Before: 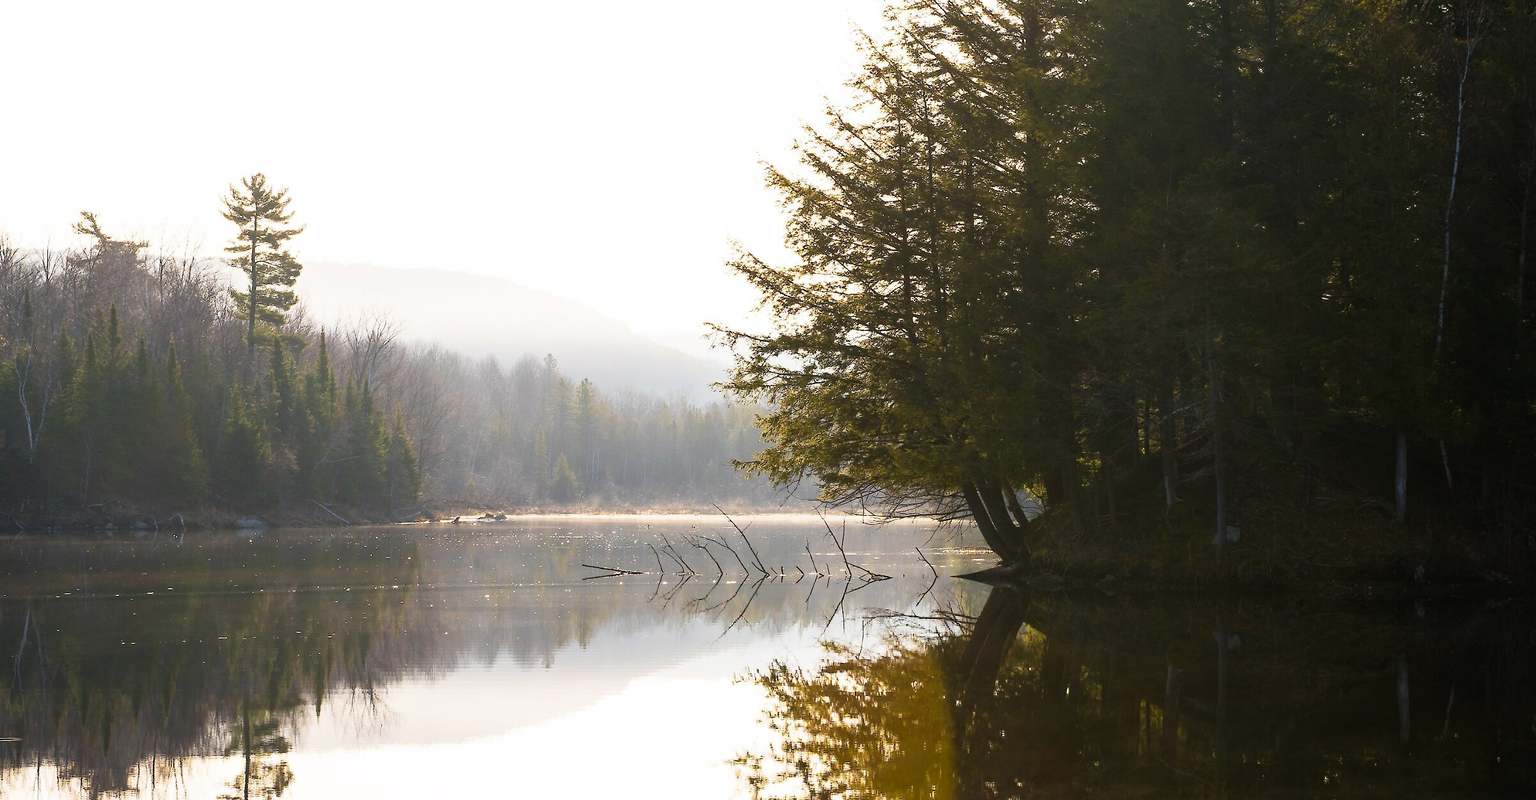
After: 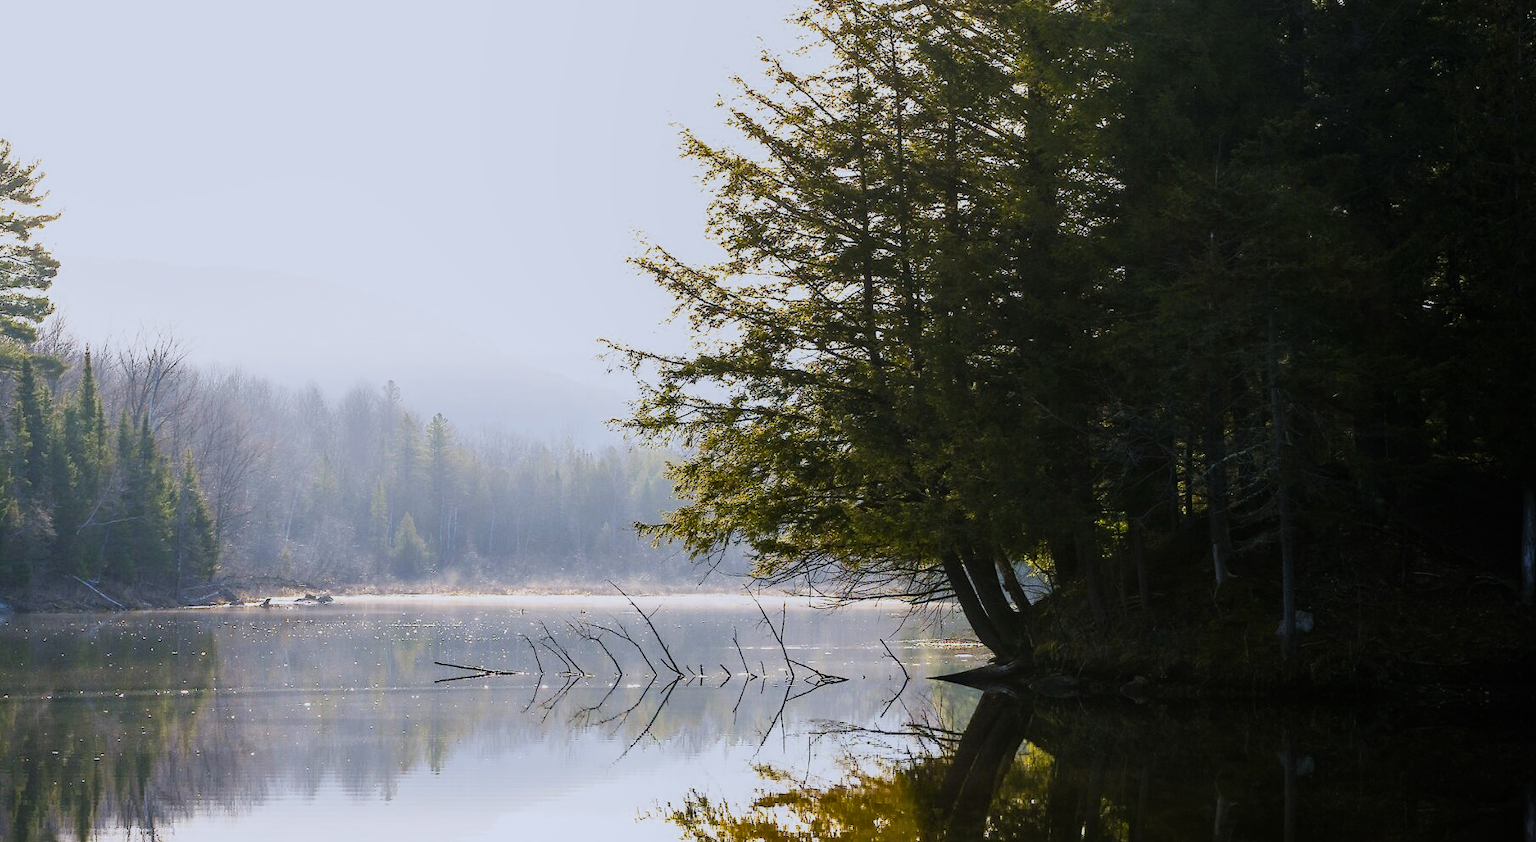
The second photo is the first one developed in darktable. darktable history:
white balance: red 0.926, green 1.003, blue 1.133
filmic rgb: black relative exposure -7.15 EV, white relative exposure 5.36 EV, hardness 3.02
crop: left 16.768%, top 8.653%, right 8.362%, bottom 12.485%
color balance rgb: shadows lift › chroma 1%, shadows lift › hue 217.2°, power › hue 310.8°, highlights gain › chroma 1%, highlights gain › hue 54°, global offset › luminance 0.5%, global offset › hue 171.6°, perceptual saturation grading › global saturation 14.09%, perceptual saturation grading › highlights -25%, perceptual saturation grading › shadows 30%, perceptual brilliance grading › highlights 13.42%, perceptual brilliance grading › mid-tones 8.05%, perceptual brilliance grading › shadows -17.45%, global vibrance 25%
local contrast: on, module defaults
